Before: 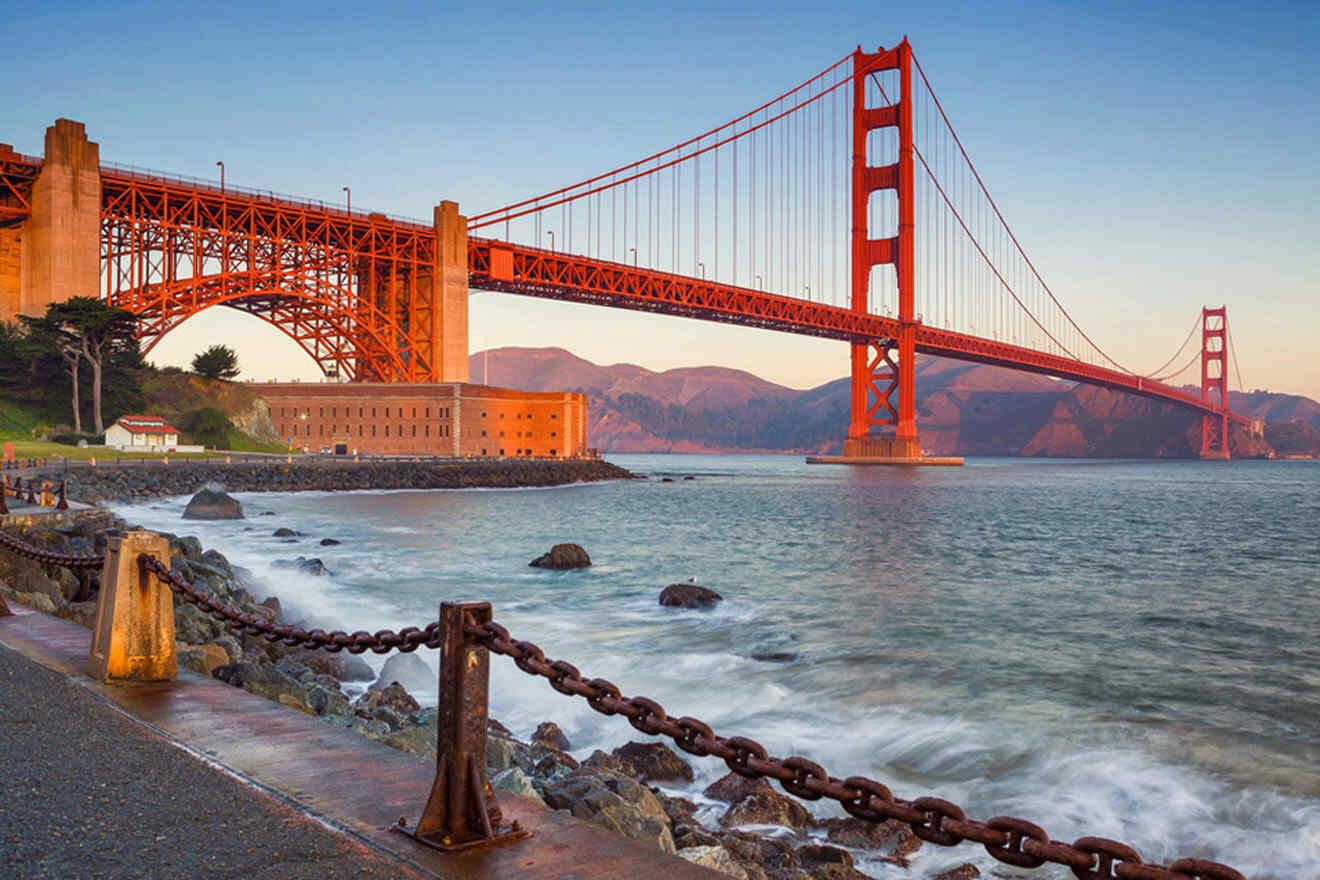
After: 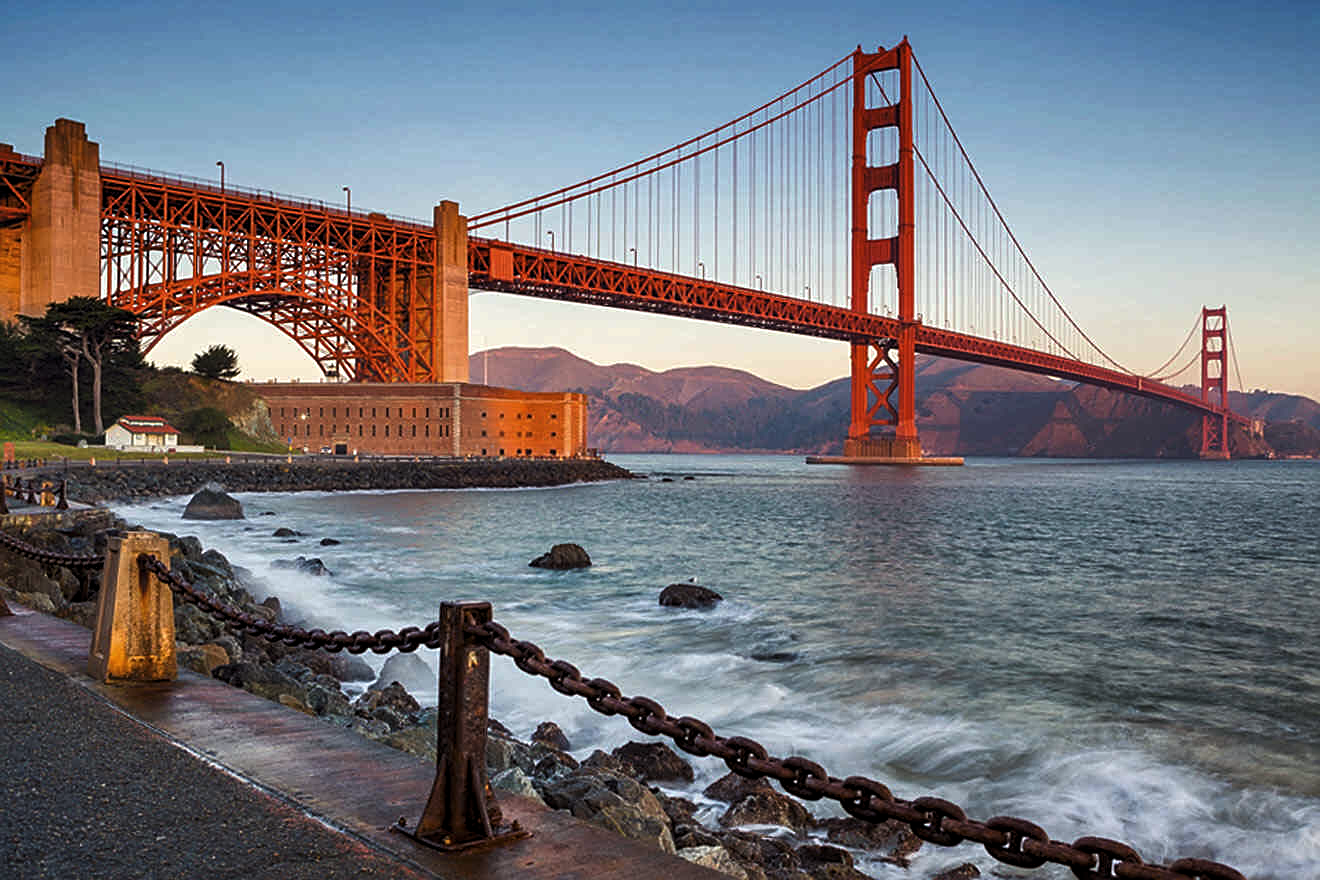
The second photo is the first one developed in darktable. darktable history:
white balance: red 0.986, blue 1.01
levels: levels [0.029, 0.545, 0.971]
sharpen: on, module defaults
